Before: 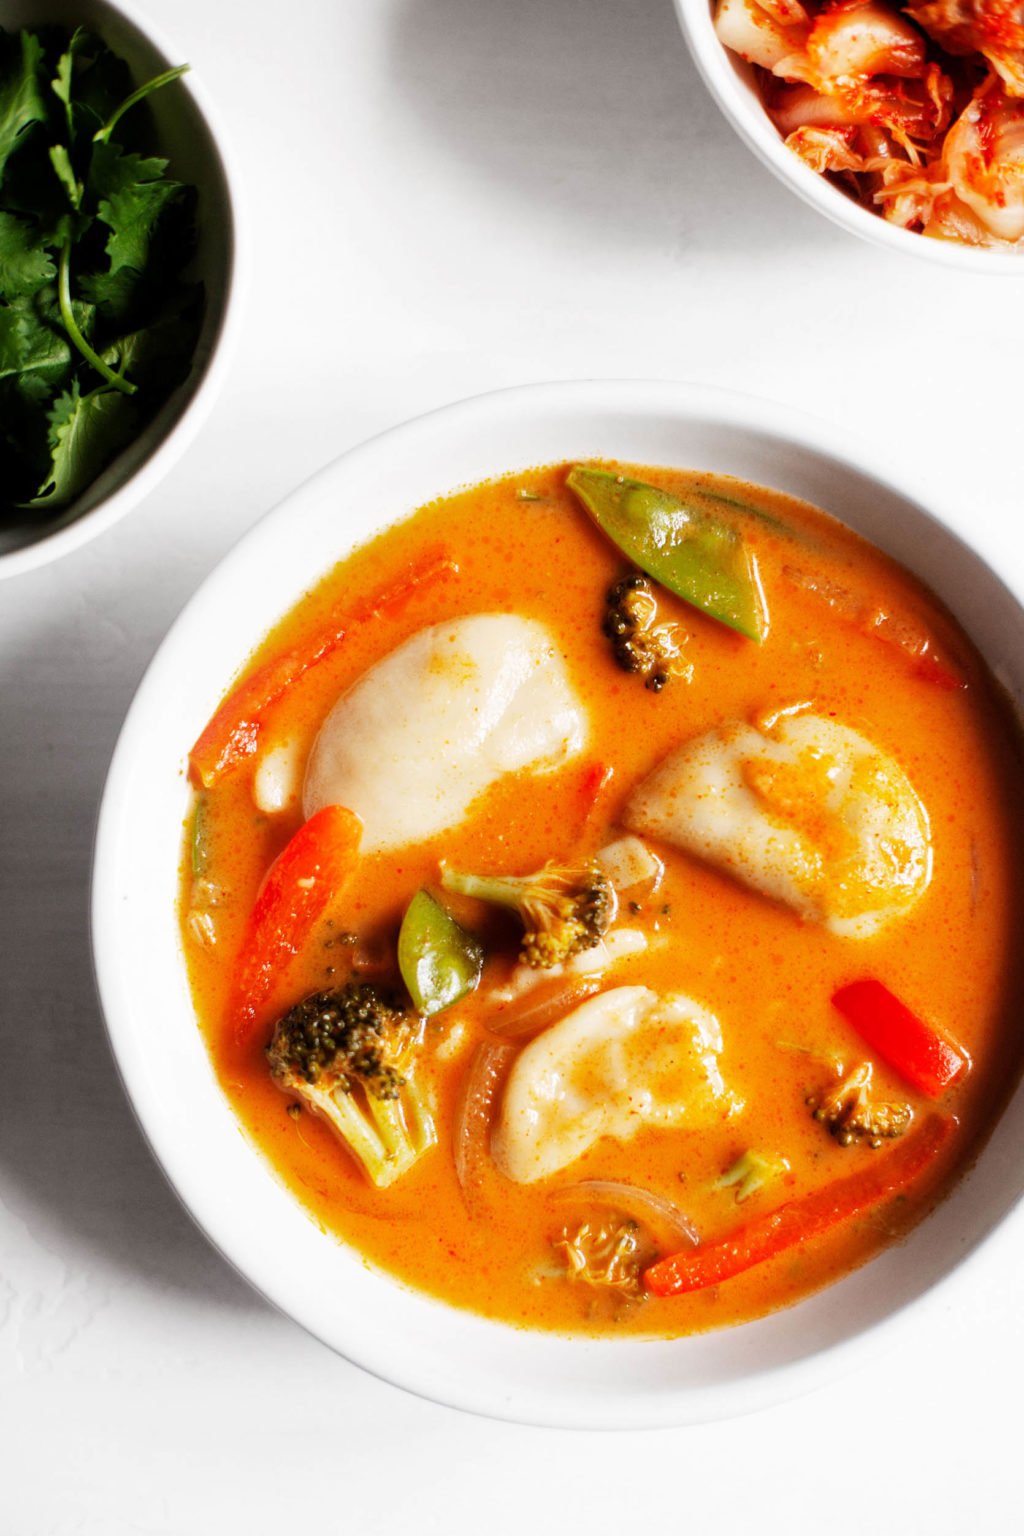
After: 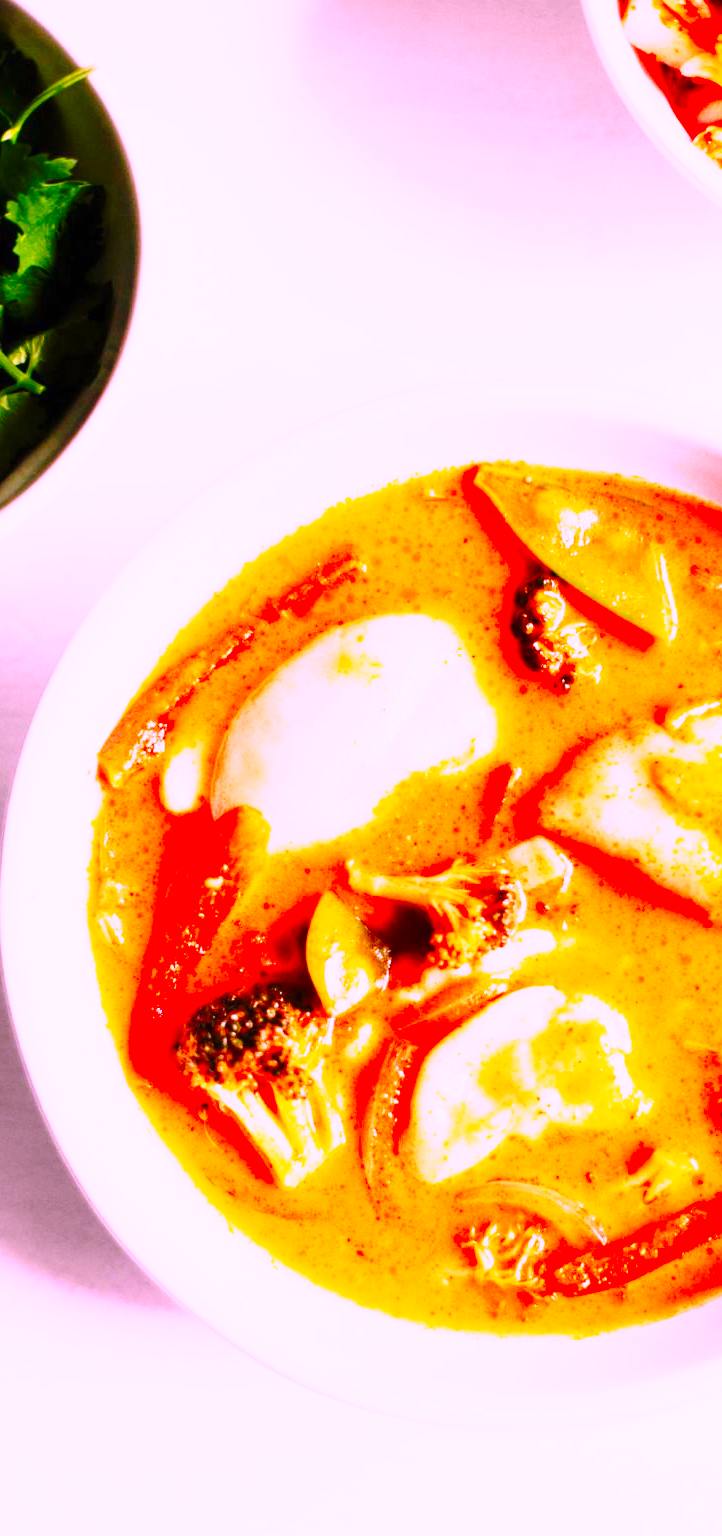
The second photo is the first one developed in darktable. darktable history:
color correction: highlights a* 19.5, highlights b* -11.54, saturation 1.66
base curve: curves: ch0 [(0, 0) (0.028, 0.03) (0.121, 0.232) (0.46, 0.748) (0.859, 0.968) (1, 1)], preserve colors none
crop and rotate: left 9.061%, right 20.378%
exposure: black level correction 0, exposure 0.699 EV, compensate exposure bias true, compensate highlight preservation false
